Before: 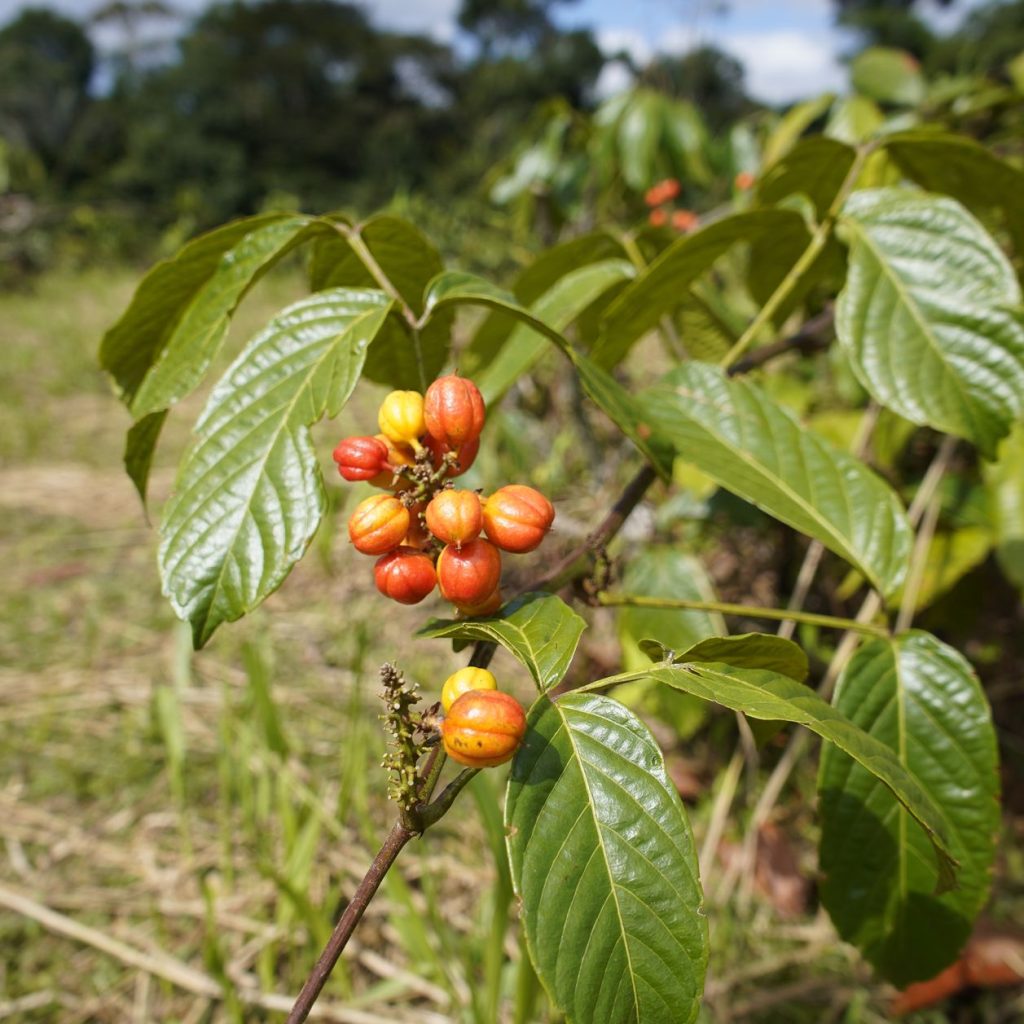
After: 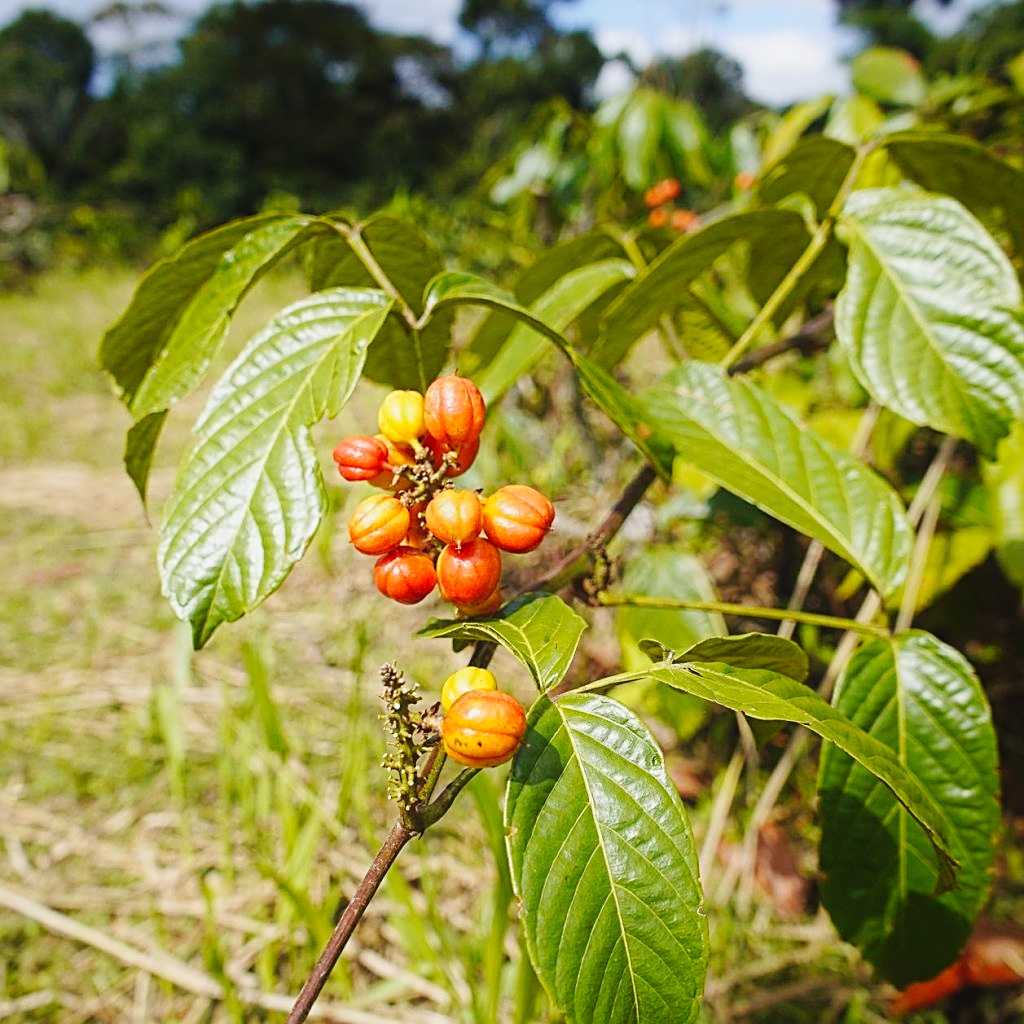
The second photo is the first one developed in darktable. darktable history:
sharpen: on, module defaults
contrast equalizer: octaves 7, y [[0.514, 0.573, 0.581, 0.508, 0.5, 0.5], [0.5 ×6], [0.5 ×6], [0 ×6], [0 ×6]], mix -0.989
base curve: curves: ch0 [(0, 0) (0.036, 0.025) (0.121, 0.166) (0.206, 0.329) (0.605, 0.79) (1, 1)], preserve colors none
